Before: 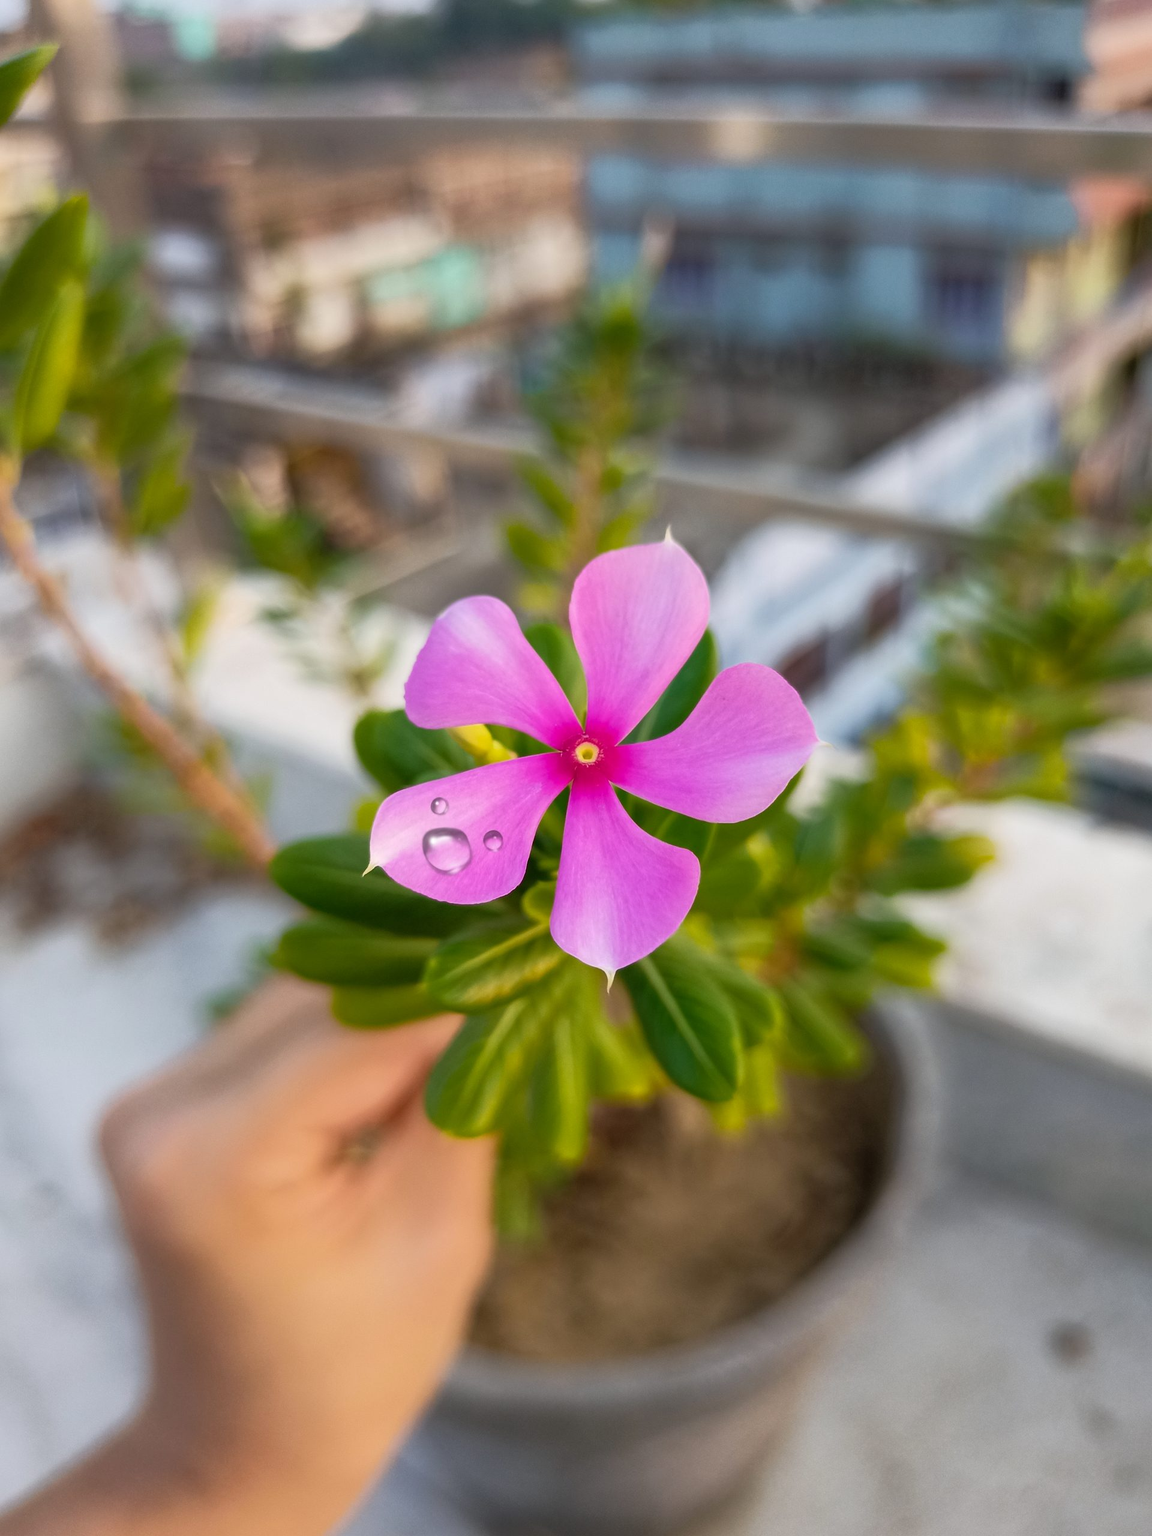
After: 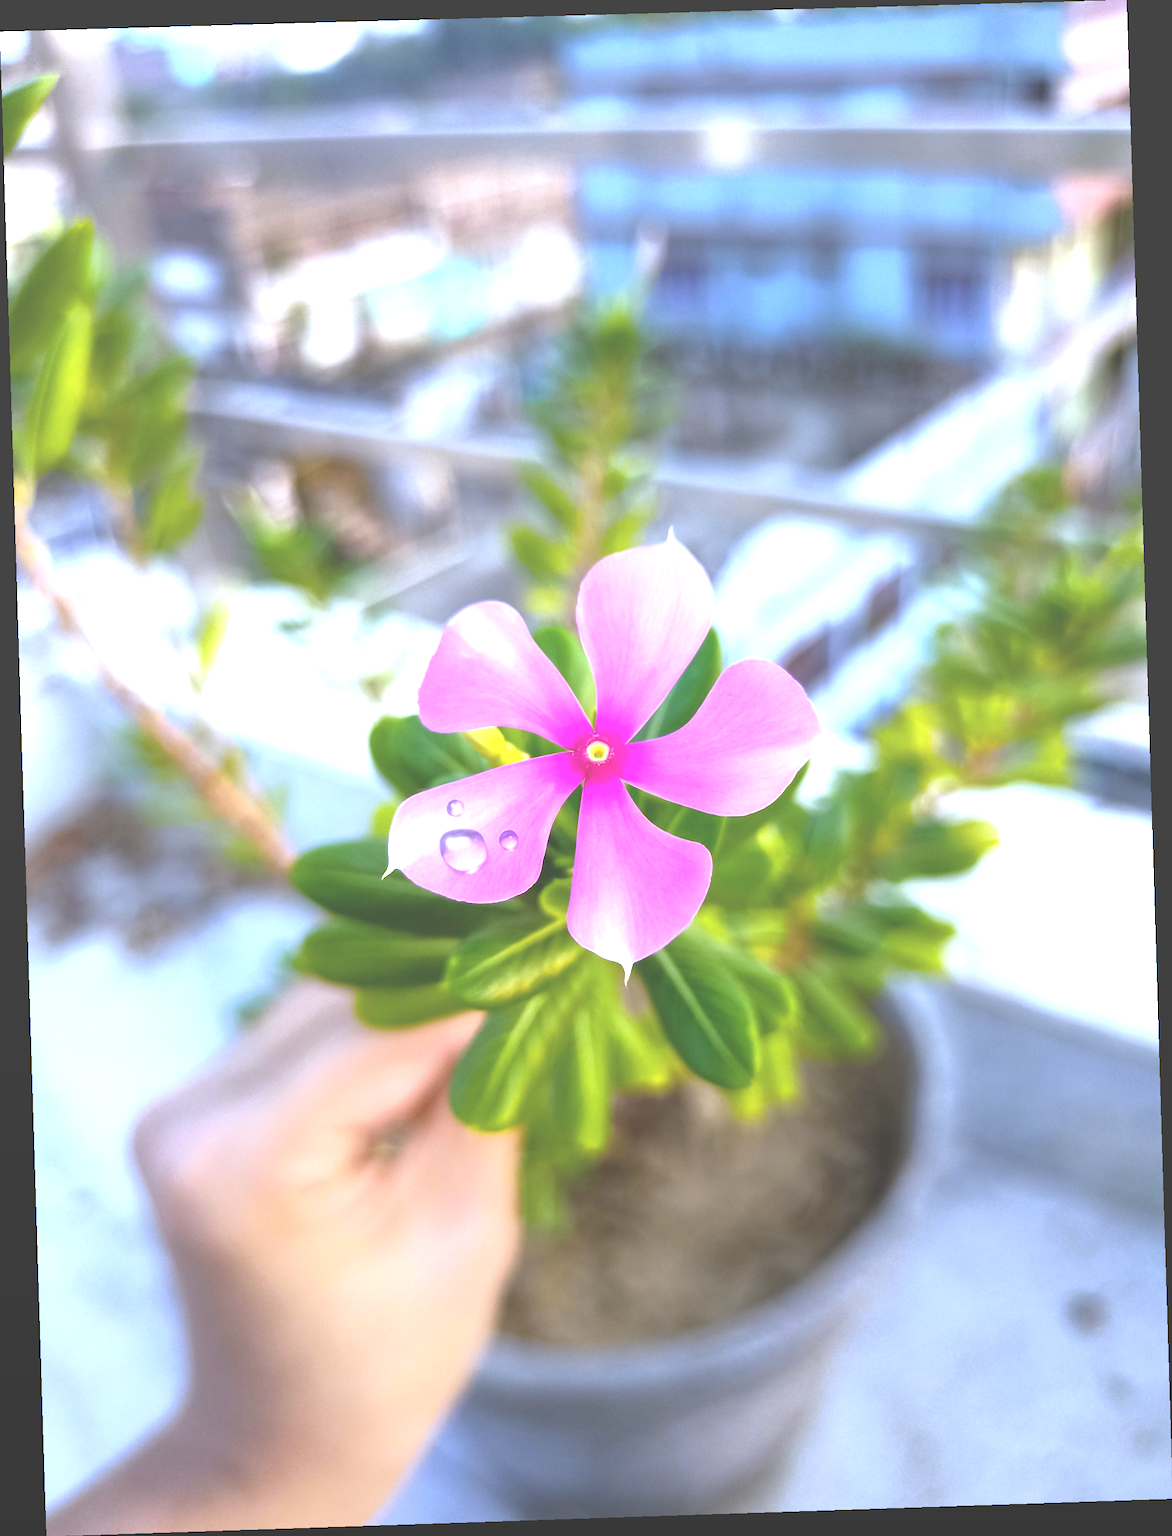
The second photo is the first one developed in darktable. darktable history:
rotate and perspective: rotation -1.77°, lens shift (horizontal) 0.004, automatic cropping off
graduated density: rotation -180°, offset 24.95
exposure: black level correction -0.023, exposure 1.397 EV, compensate highlight preservation false
white balance: red 0.871, blue 1.249
